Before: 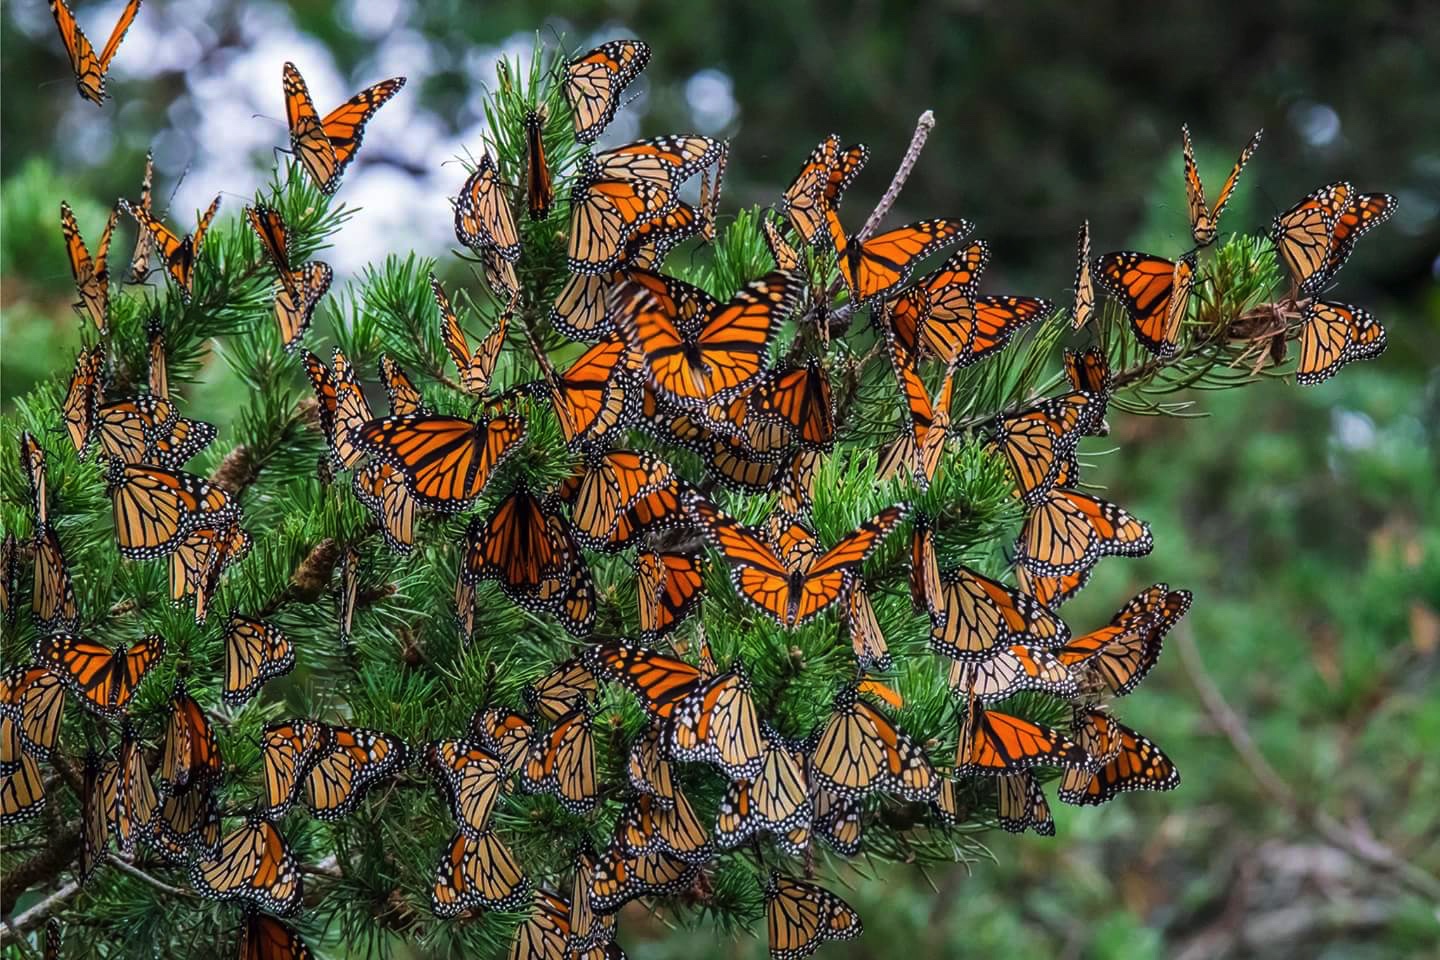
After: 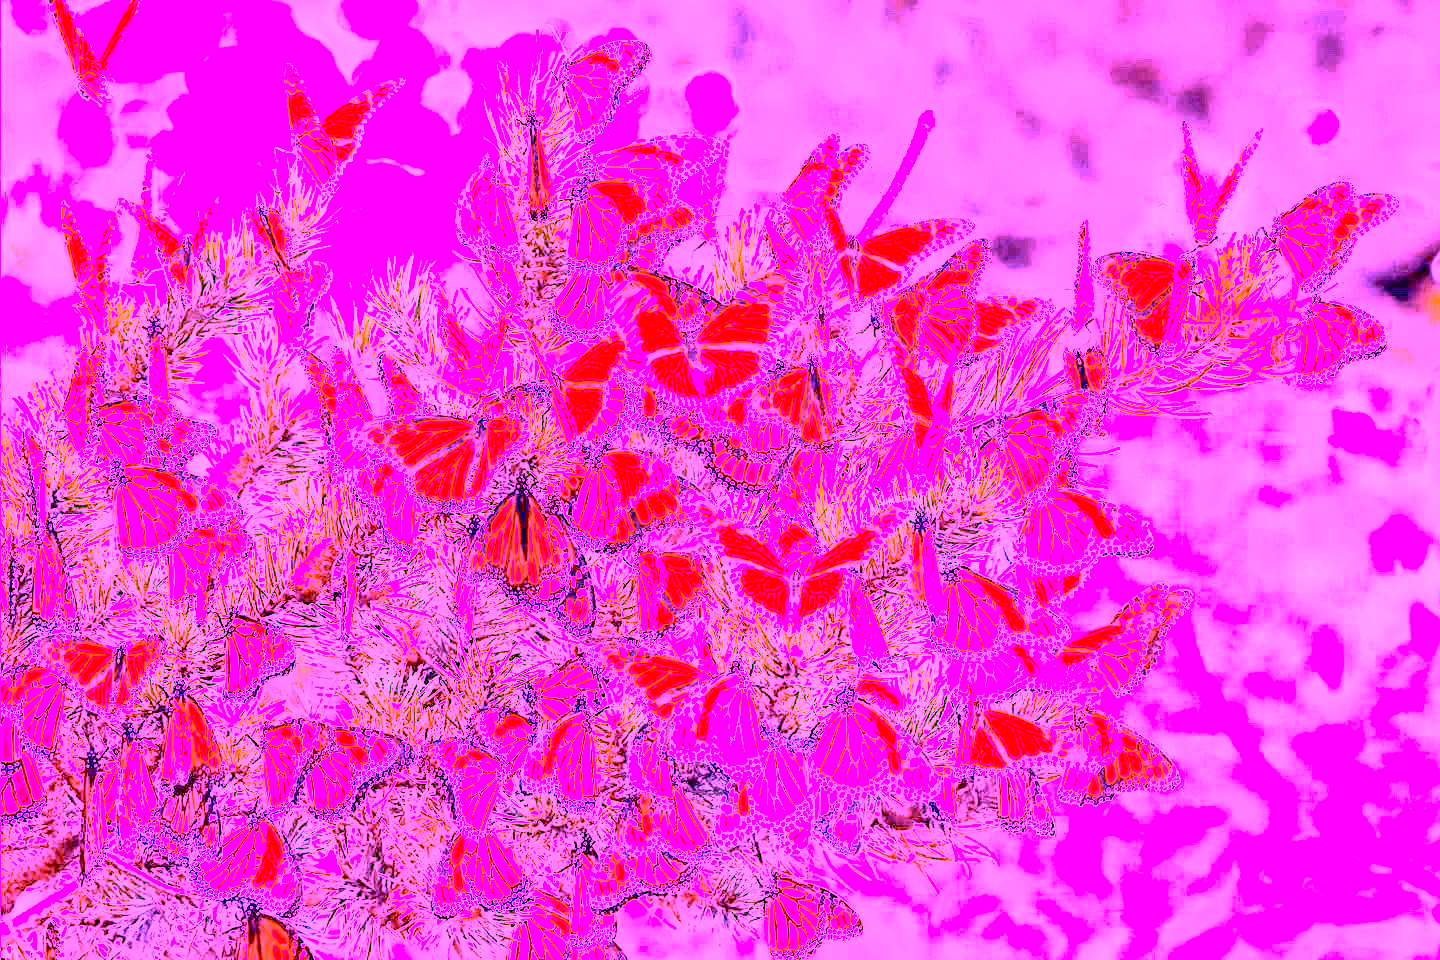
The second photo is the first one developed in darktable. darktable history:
tone curve: curves: ch0 [(0, 0.014) (0.17, 0.099) (0.392, 0.438) (0.725, 0.828) (0.872, 0.918) (1, 0.981)]; ch1 [(0, 0) (0.402, 0.36) (0.488, 0.466) (0.5, 0.499) (0.515, 0.515) (0.574, 0.595) (0.619, 0.65) (0.701, 0.725) (1, 1)]; ch2 [(0, 0) (0.432, 0.422) (0.486, 0.49) (0.503, 0.503) (0.523, 0.554) (0.562, 0.606) (0.644, 0.694) (0.717, 0.753) (1, 0.991)], color space Lab, independent channels
exposure: exposure 0.485 EV, compensate highlight preservation false
local contrast: highlights 100%, shadows 100%, detail 120%, midtone range 0.2
white balance: red 8, blue 8
